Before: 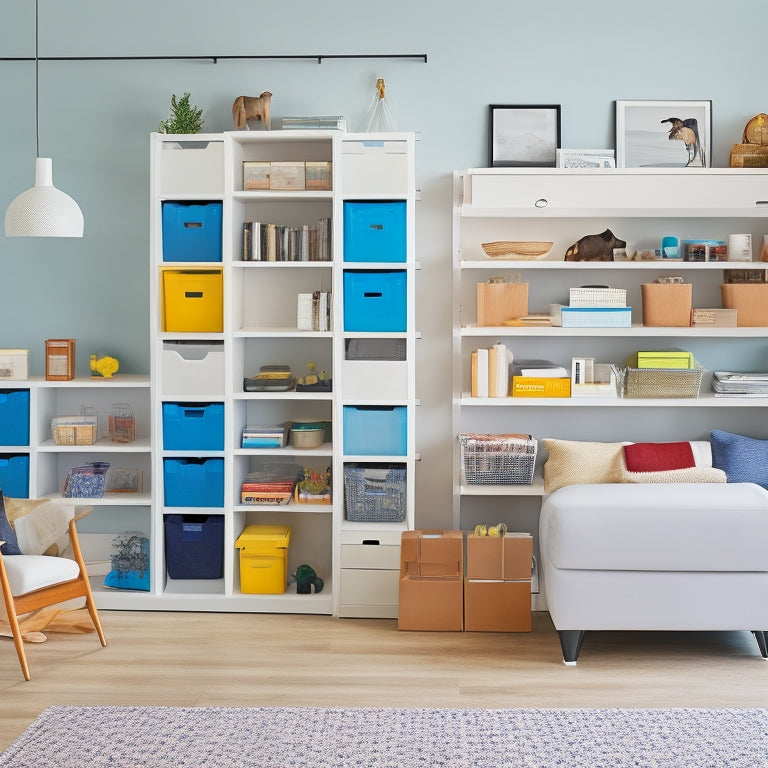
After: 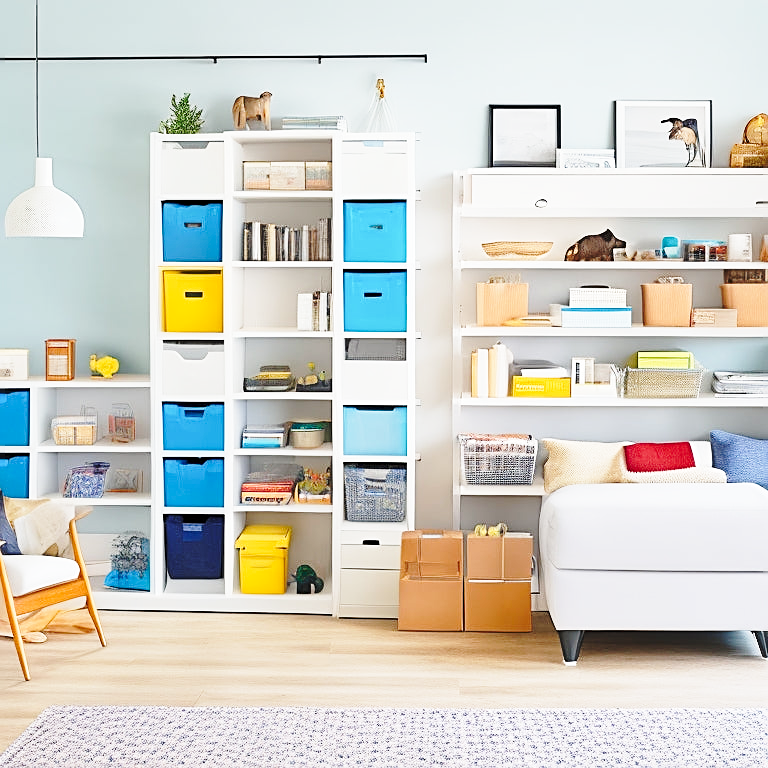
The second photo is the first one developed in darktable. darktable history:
base curve: curves: ch0 [(0, 0) (0.032, 0.037) (0.105, 0.228) (0.435, 0.76) (0.856, 0.983) (1, 1)], preserve colors none
sharpen: on, module defaults
